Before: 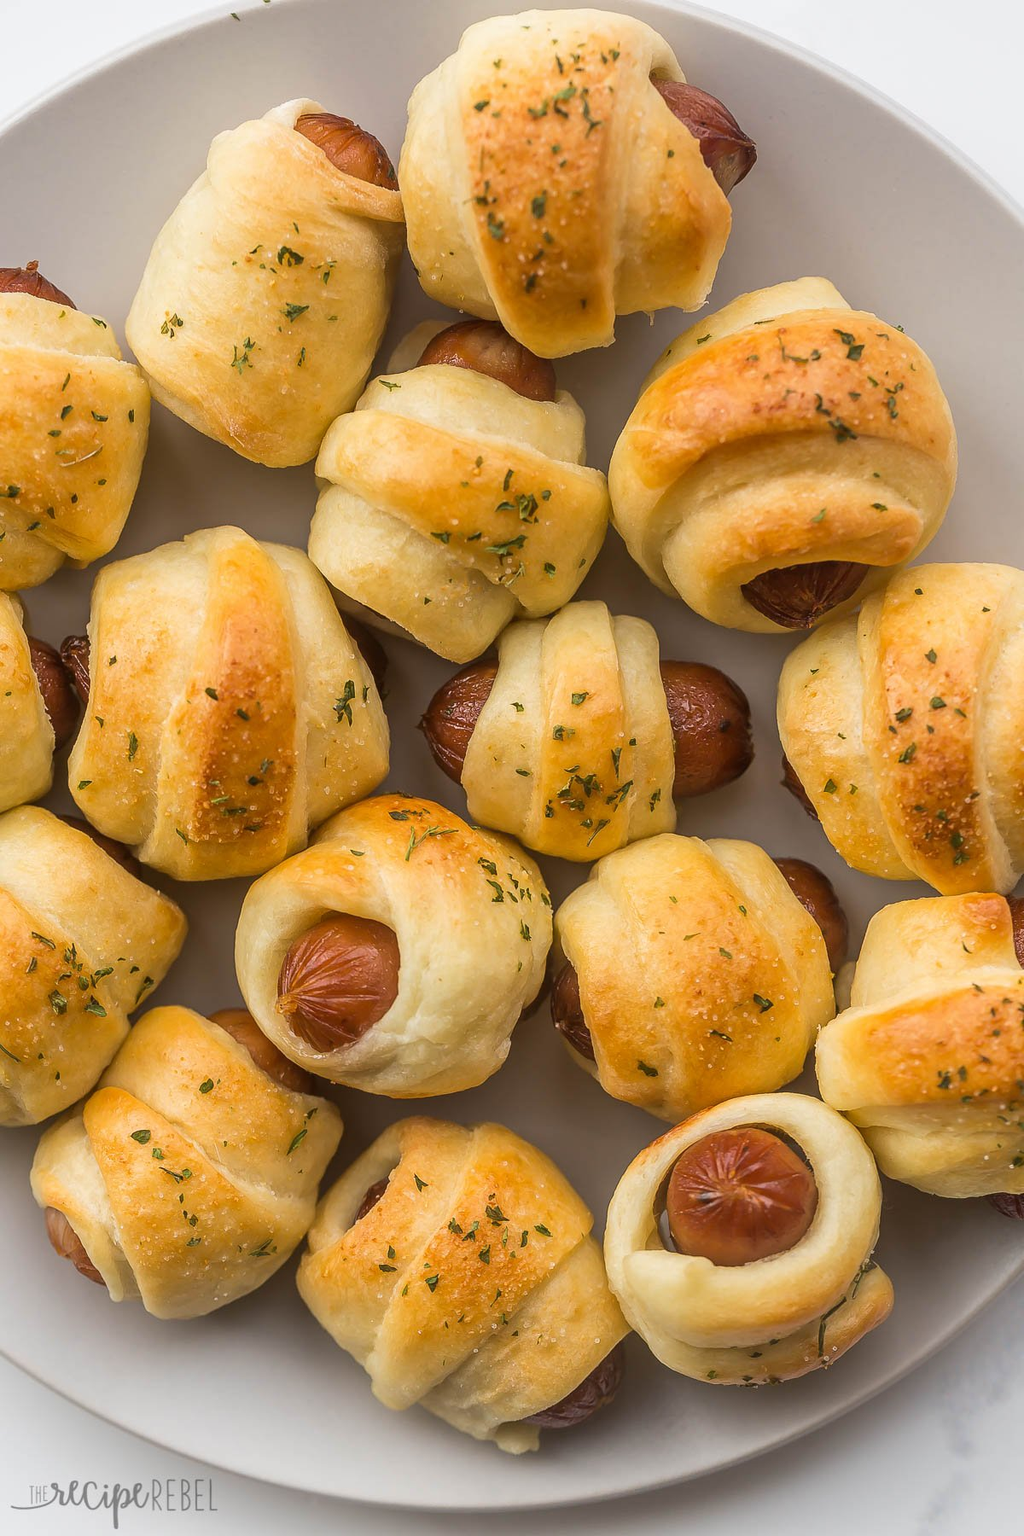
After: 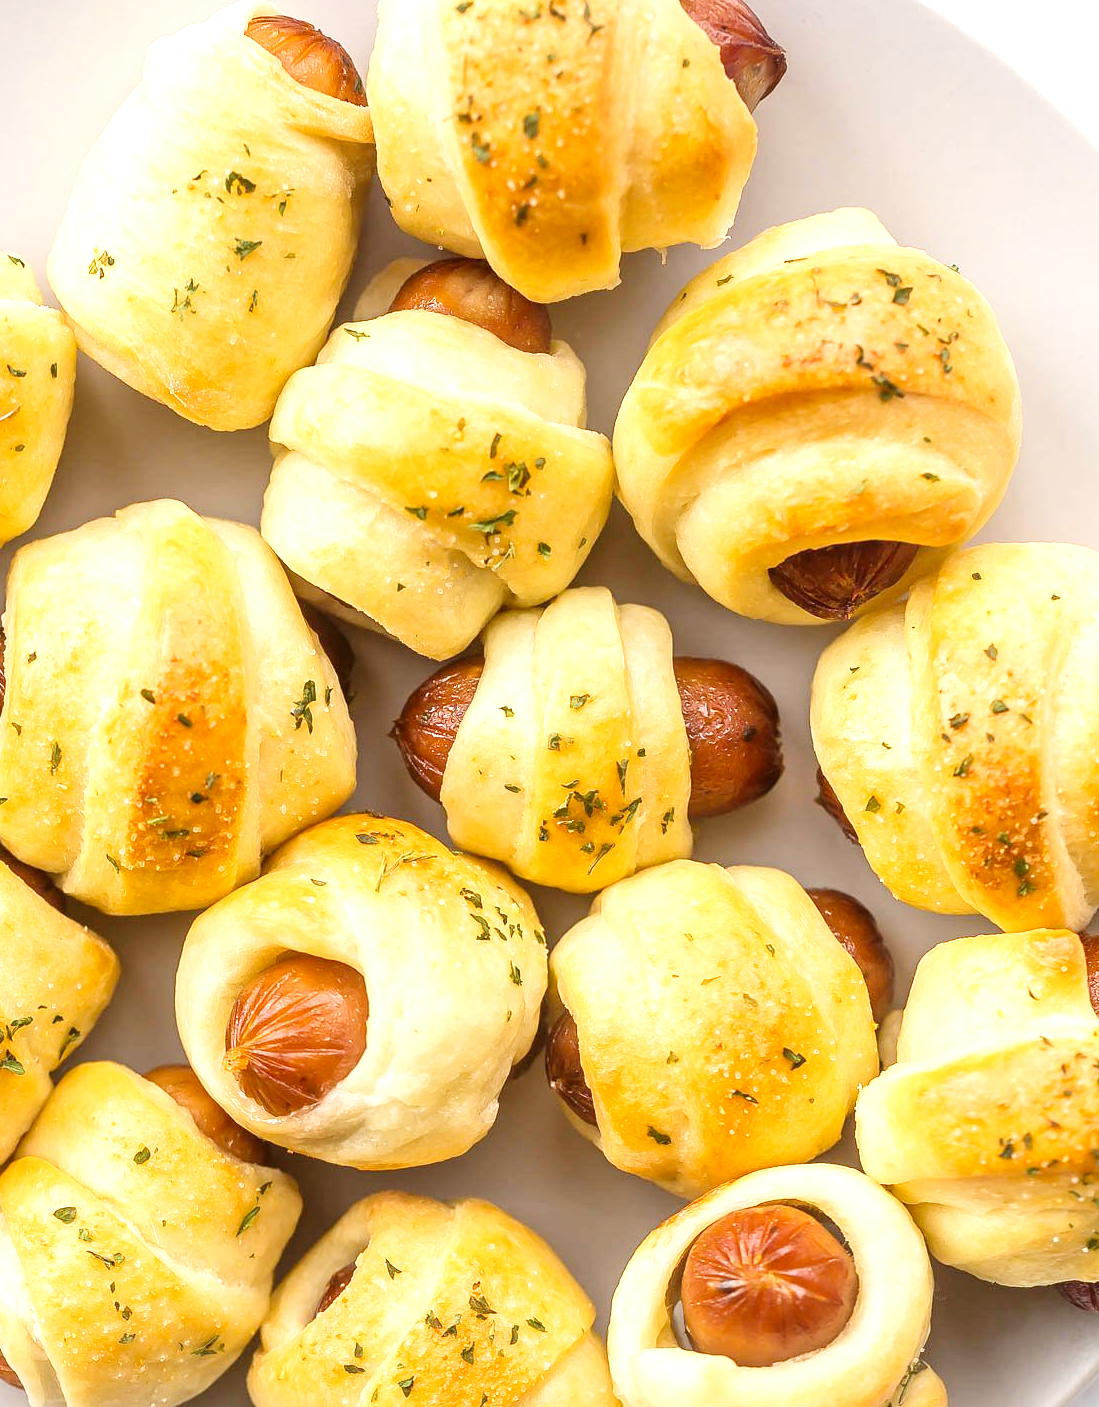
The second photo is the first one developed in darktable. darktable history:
crop: left 8.347%, top 6.555%, bottom 15.24%
tone curve: curves: ch0 [(0, 0) (0.004, 0.001) (0.133, 0.112) (0.325, 0.362) (0.832, 0.893) (1, 1)], preserve colors none
exposure: black level correction 0, exposure 0.933 EV, compensate highlight preservation false
